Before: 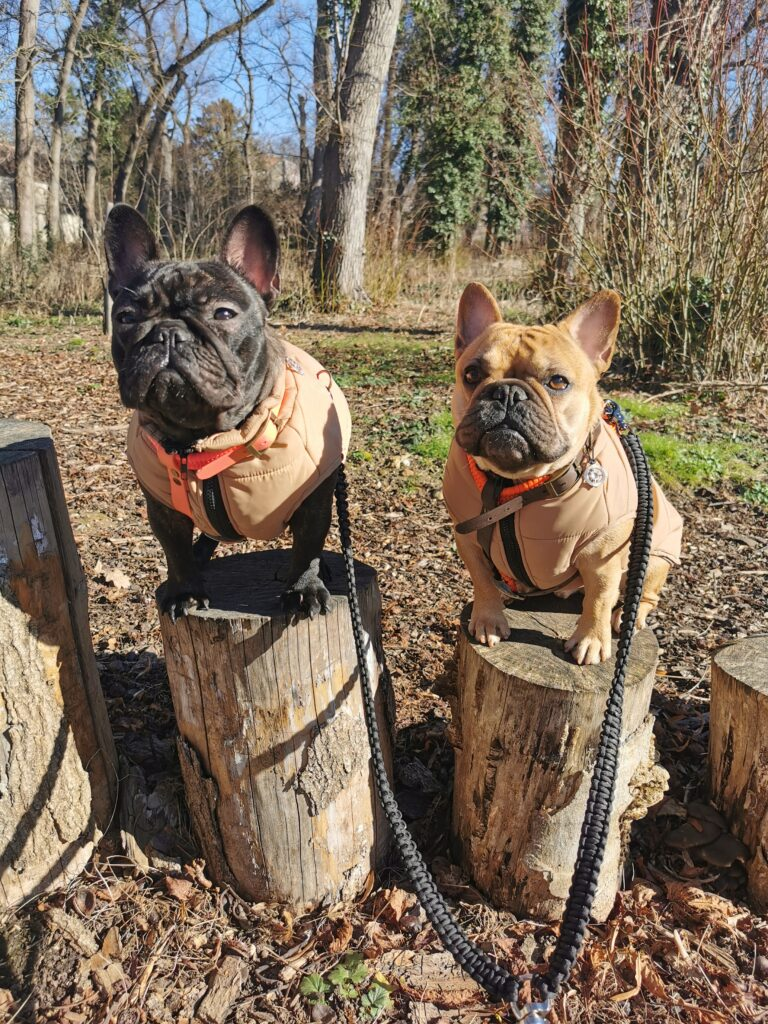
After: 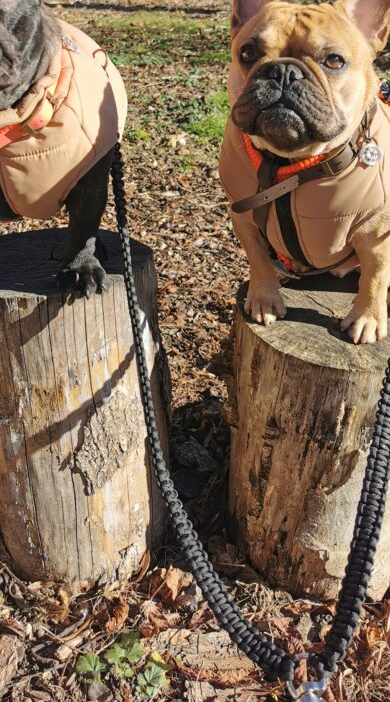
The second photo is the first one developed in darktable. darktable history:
crop and rotate: left 29.282%, top 31.363%, right 19.859%
